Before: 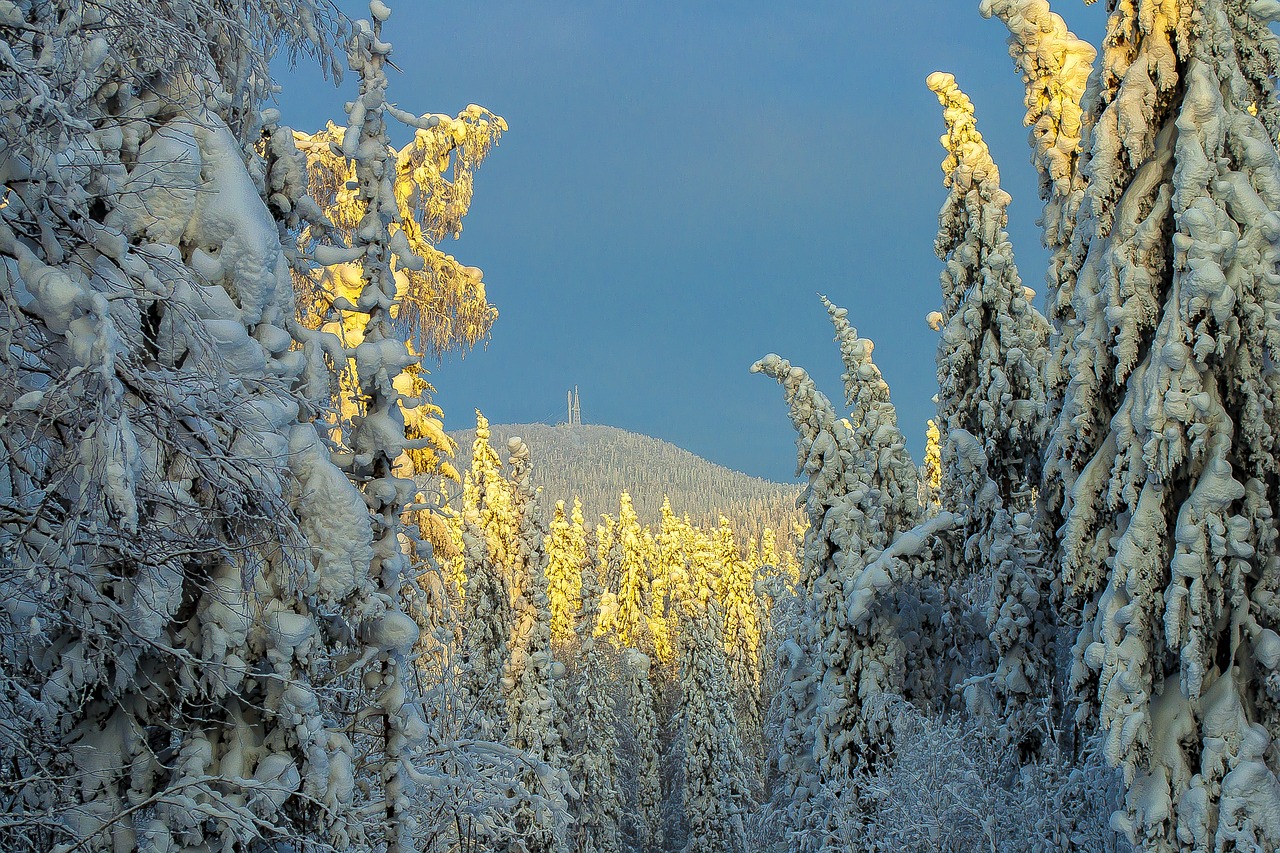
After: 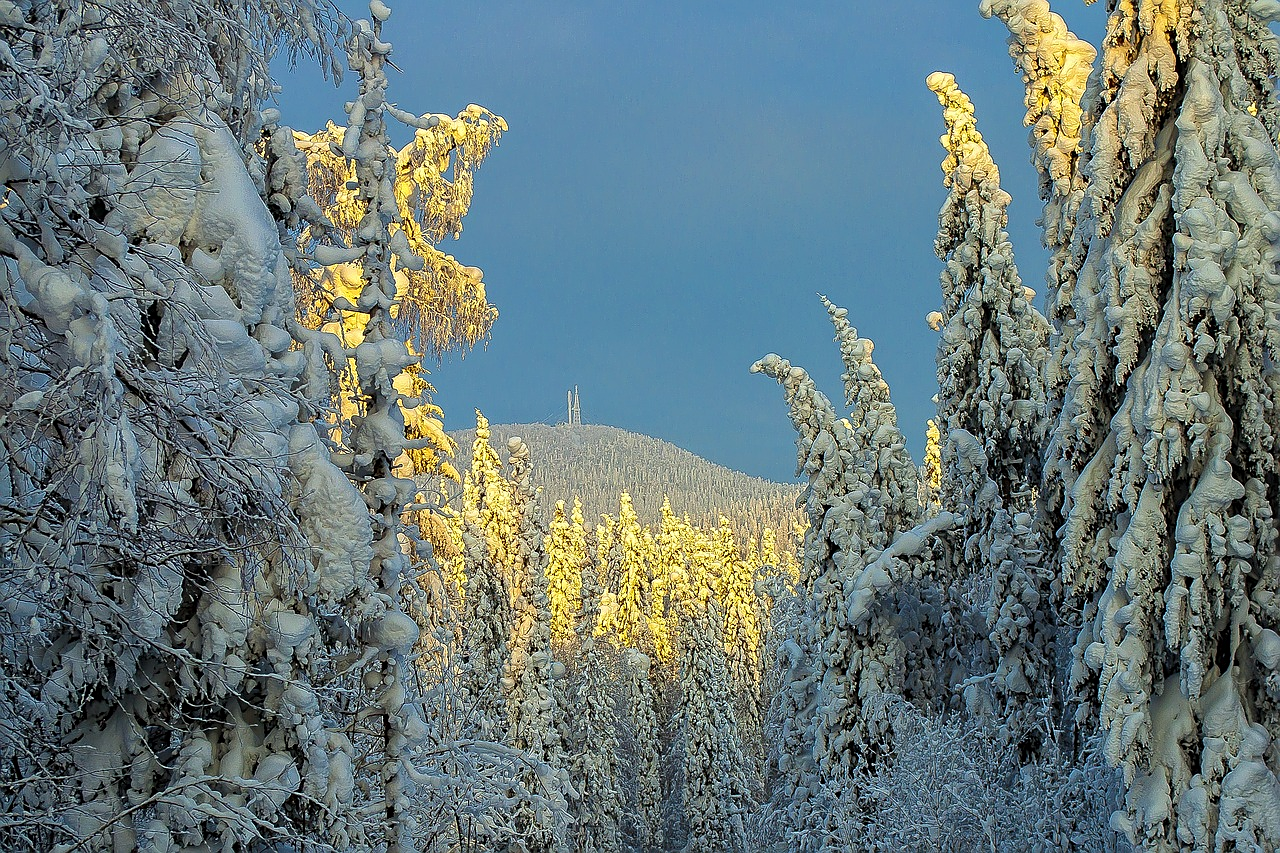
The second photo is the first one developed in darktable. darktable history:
shadows and highlights: shadows 25.48, highlights -25.65
sharpen: on, module defaults
